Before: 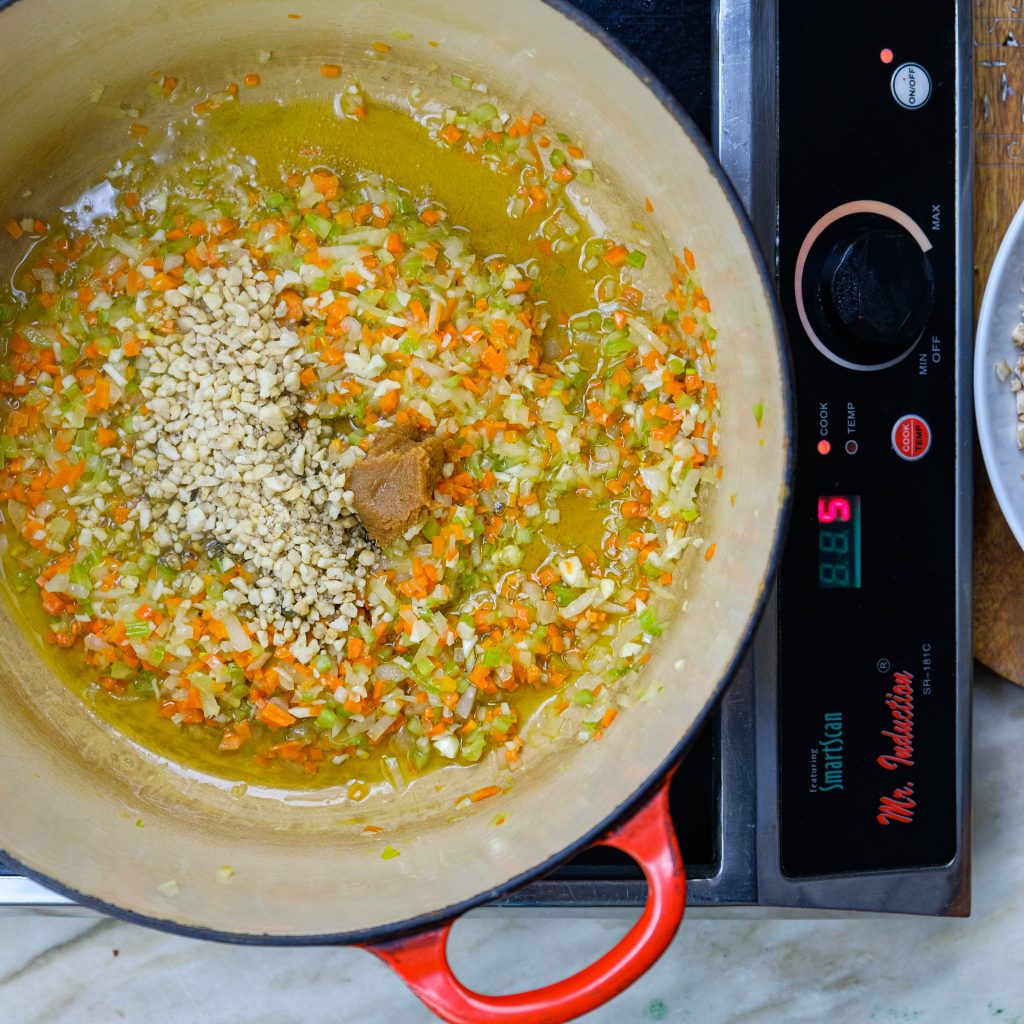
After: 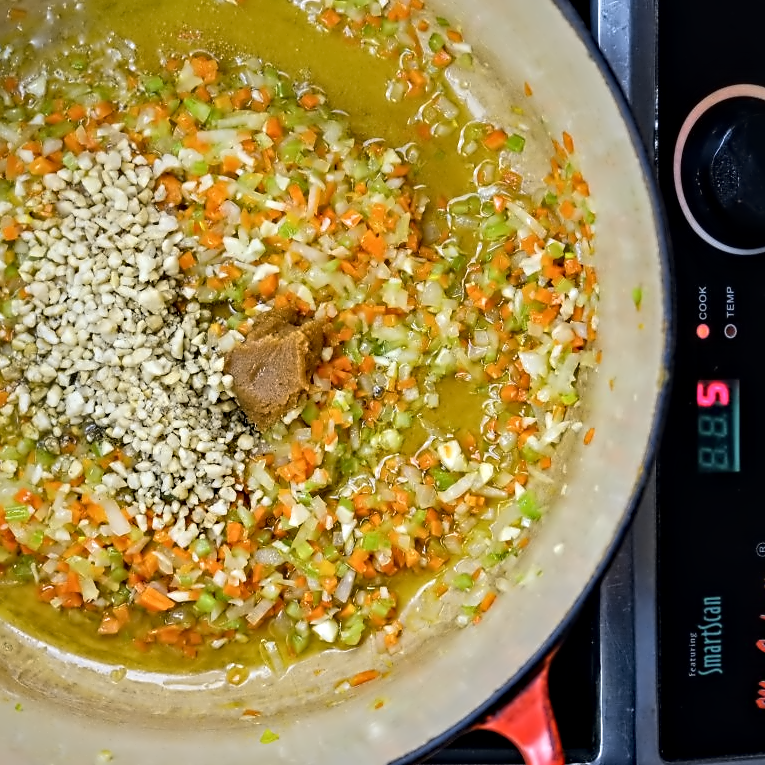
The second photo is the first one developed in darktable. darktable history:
contrast equalizer: octaves 7, y [[0.5, 0.542, 0.583, 0.625, 0.667, 0.708], [0.5 ×6], [0.5 ×6], [0, 0.033, 0.067, 0.1, 0.133, 0.167], [0, 0.05, 0.1, 0.15, 0.2, 0.25]]
crop and rotate: left 11.831%, top 11.346%, right 13.429%, bottom 13.899%
